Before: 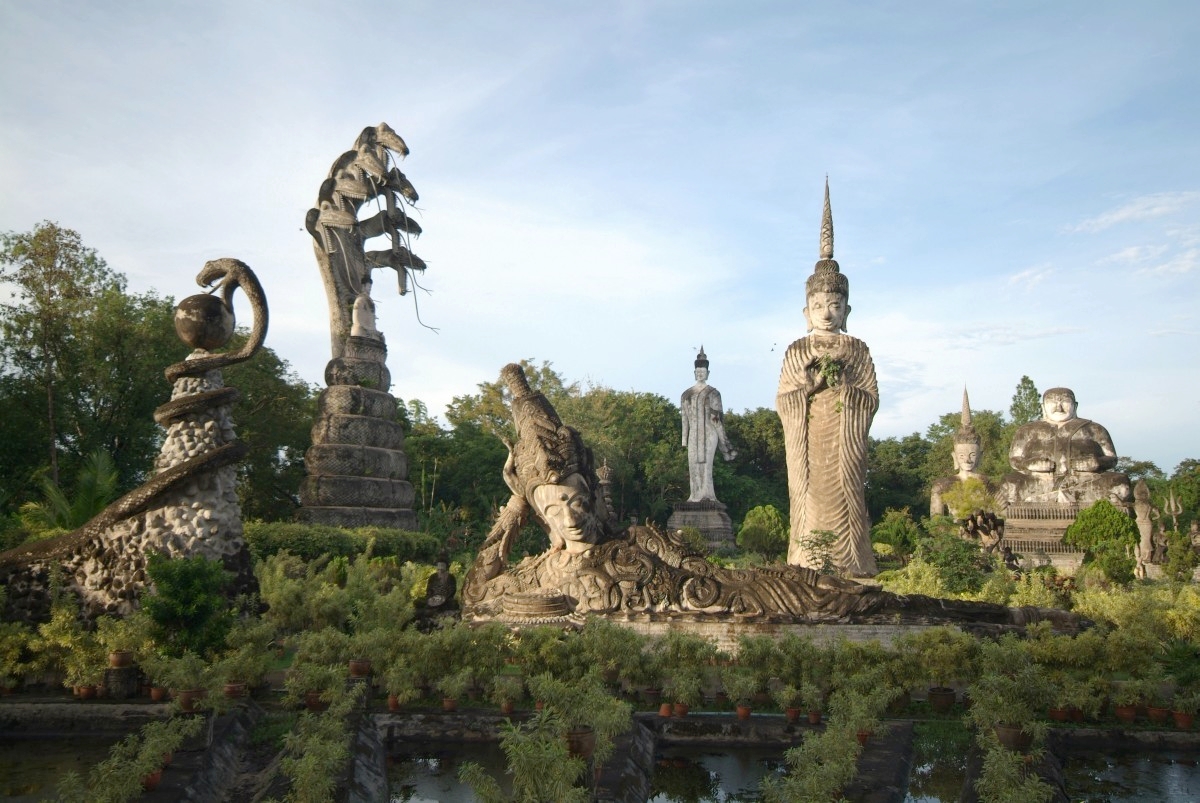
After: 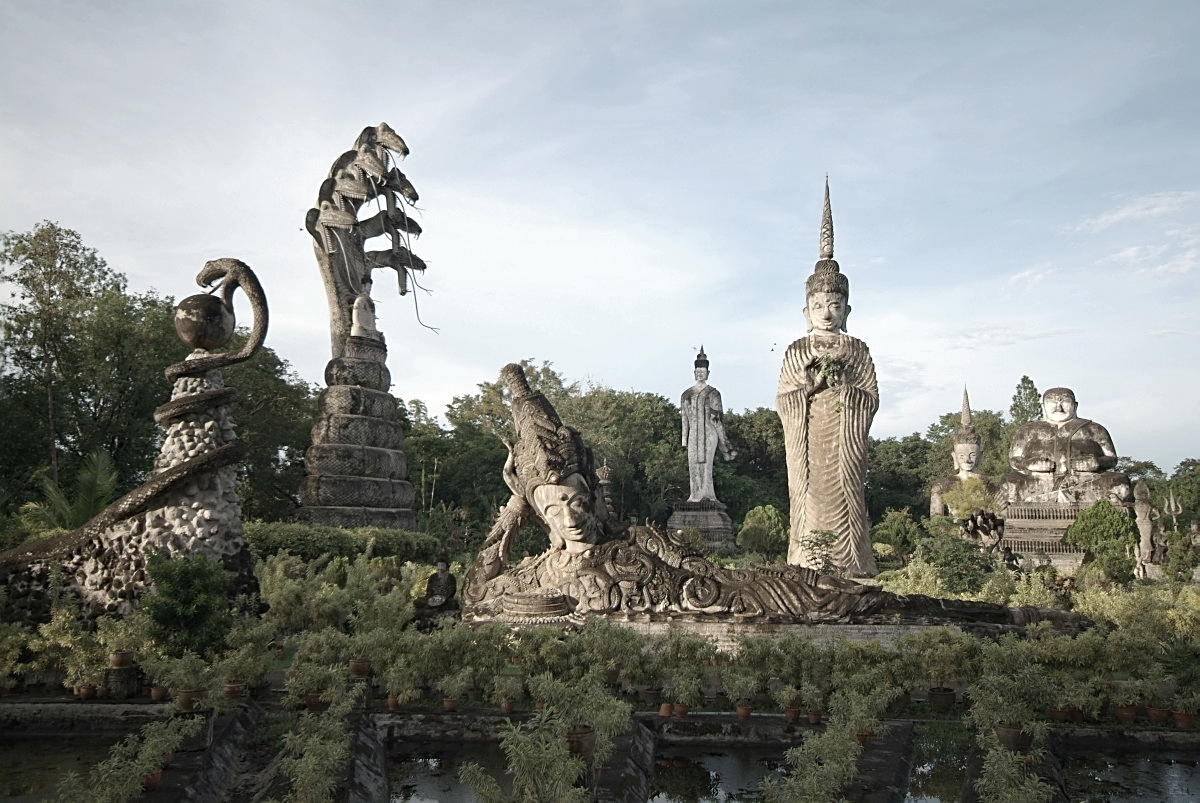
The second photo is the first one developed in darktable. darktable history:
color balance rgb: perceptual saturation grading › global saturation 4.984%
sharpen: on, module defaults
haze removal: adaptive false
color correction: highlights b* 0.048, saturation 0.531
